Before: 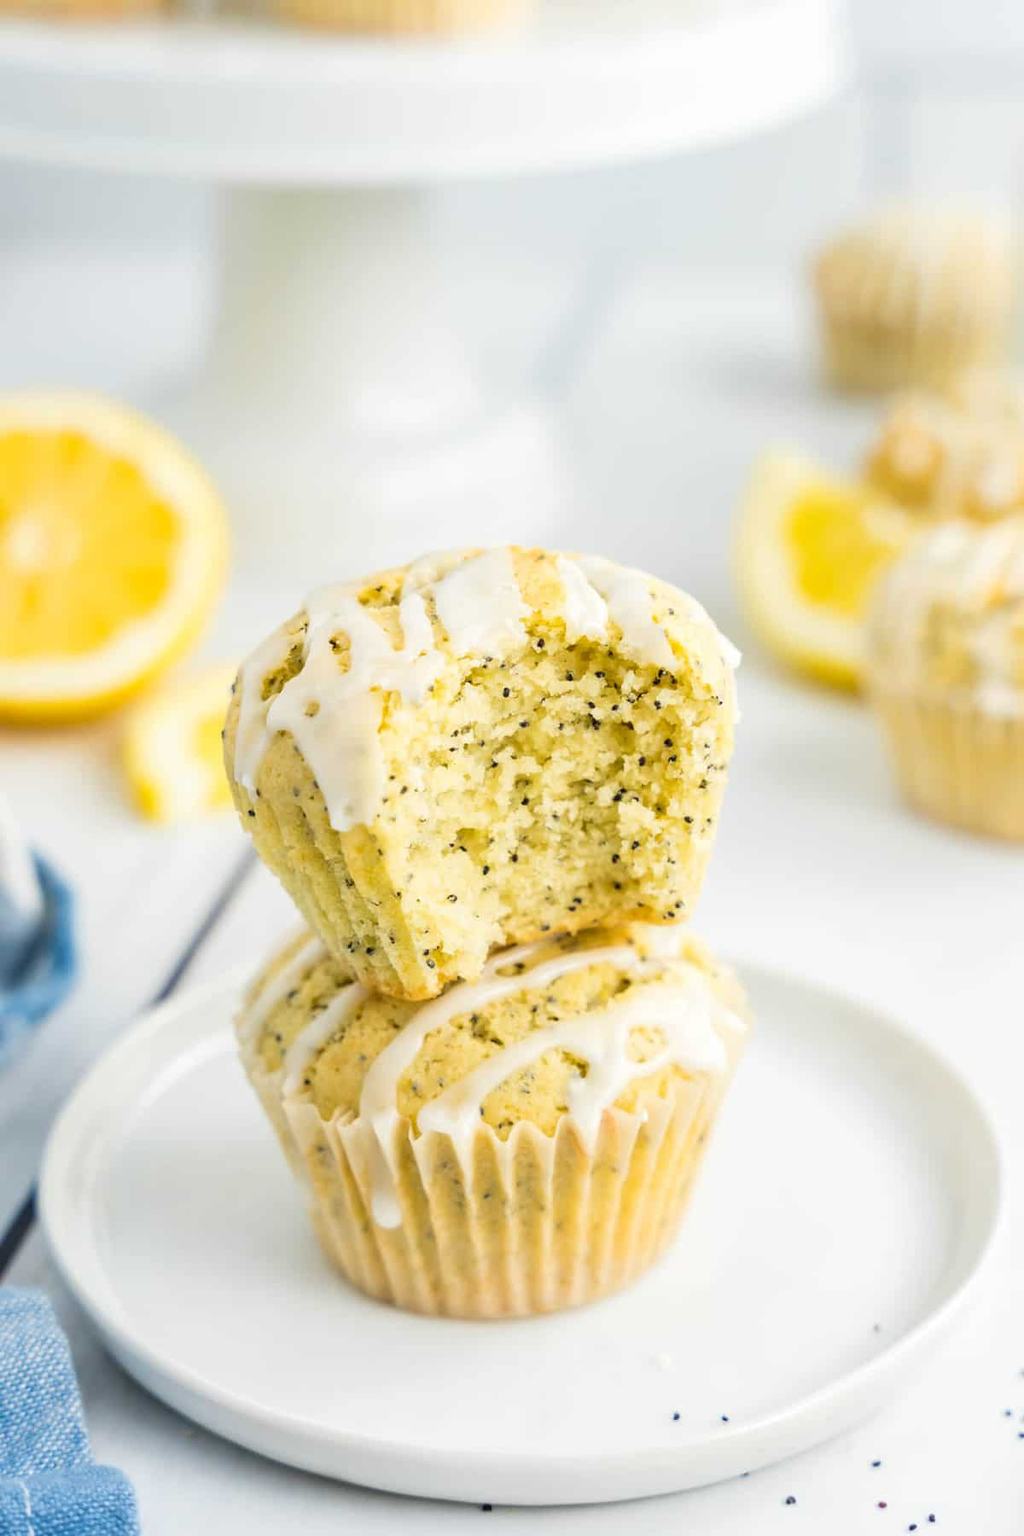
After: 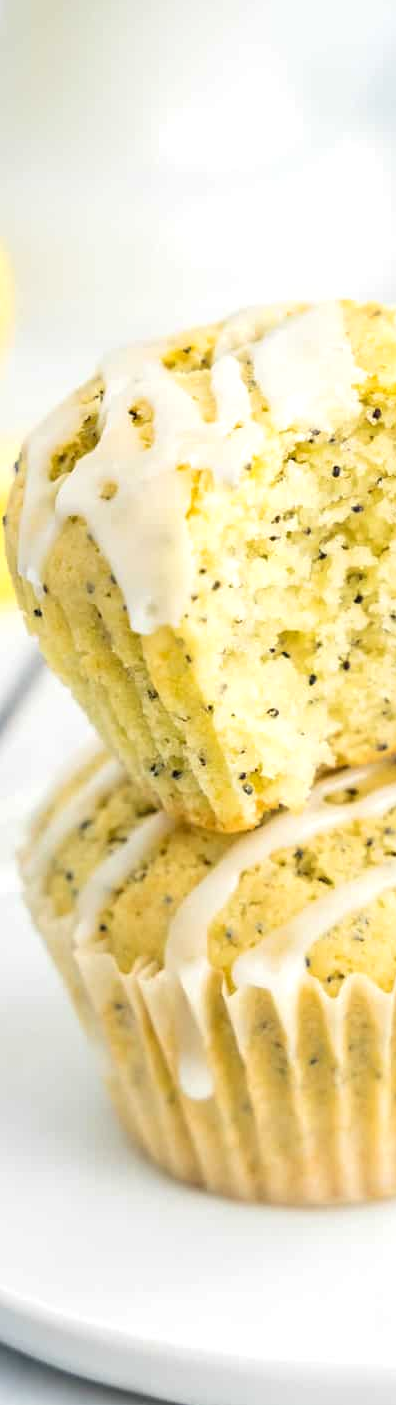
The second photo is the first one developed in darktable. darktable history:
levels: levels [0, 0.476, 0.951]
crop and rotate: left 21.471%, top 18.928%, right 45.508%, bottom 2.964%
